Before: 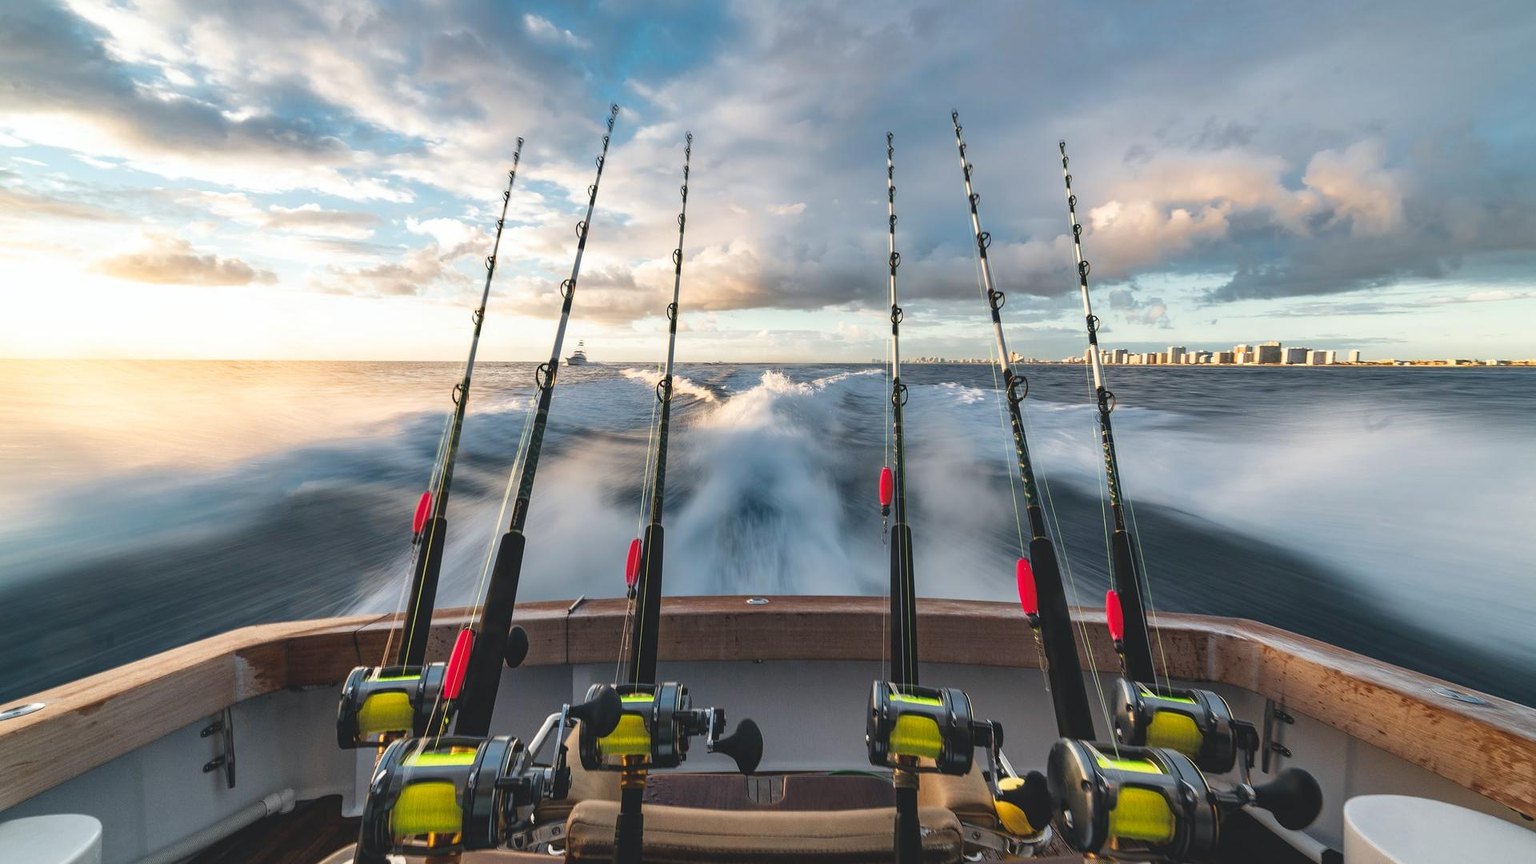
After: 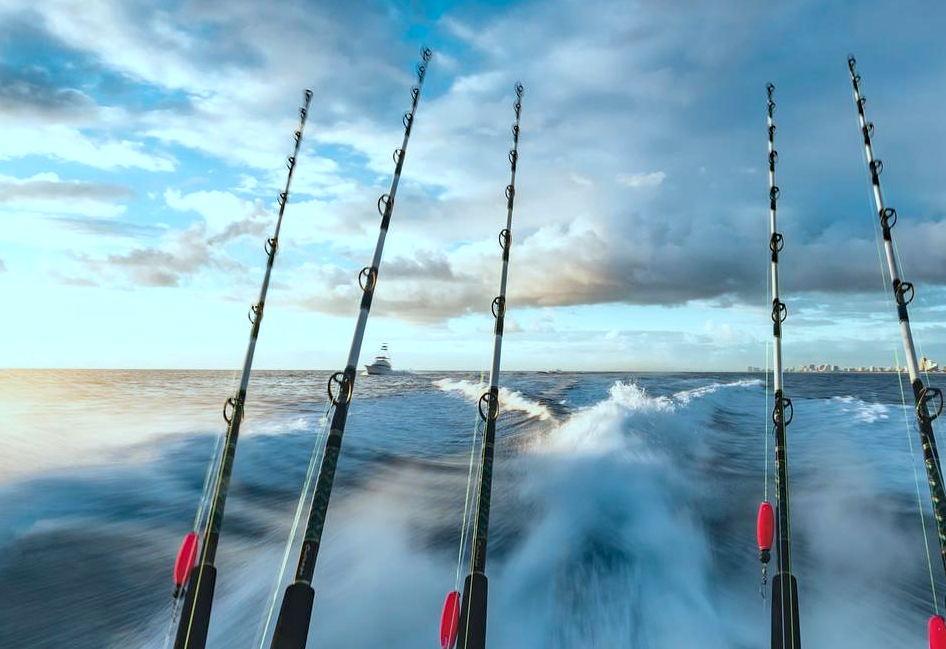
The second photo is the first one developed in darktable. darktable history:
color correction: highlights a* -11.71, highlights b* -15.58
crop: left 17.835%, top 7.675%, right 32.881%, bottom 32.213%
white balance: red 0.988, blue 1.017
haze removal: compatibility mode true, adaptive false
